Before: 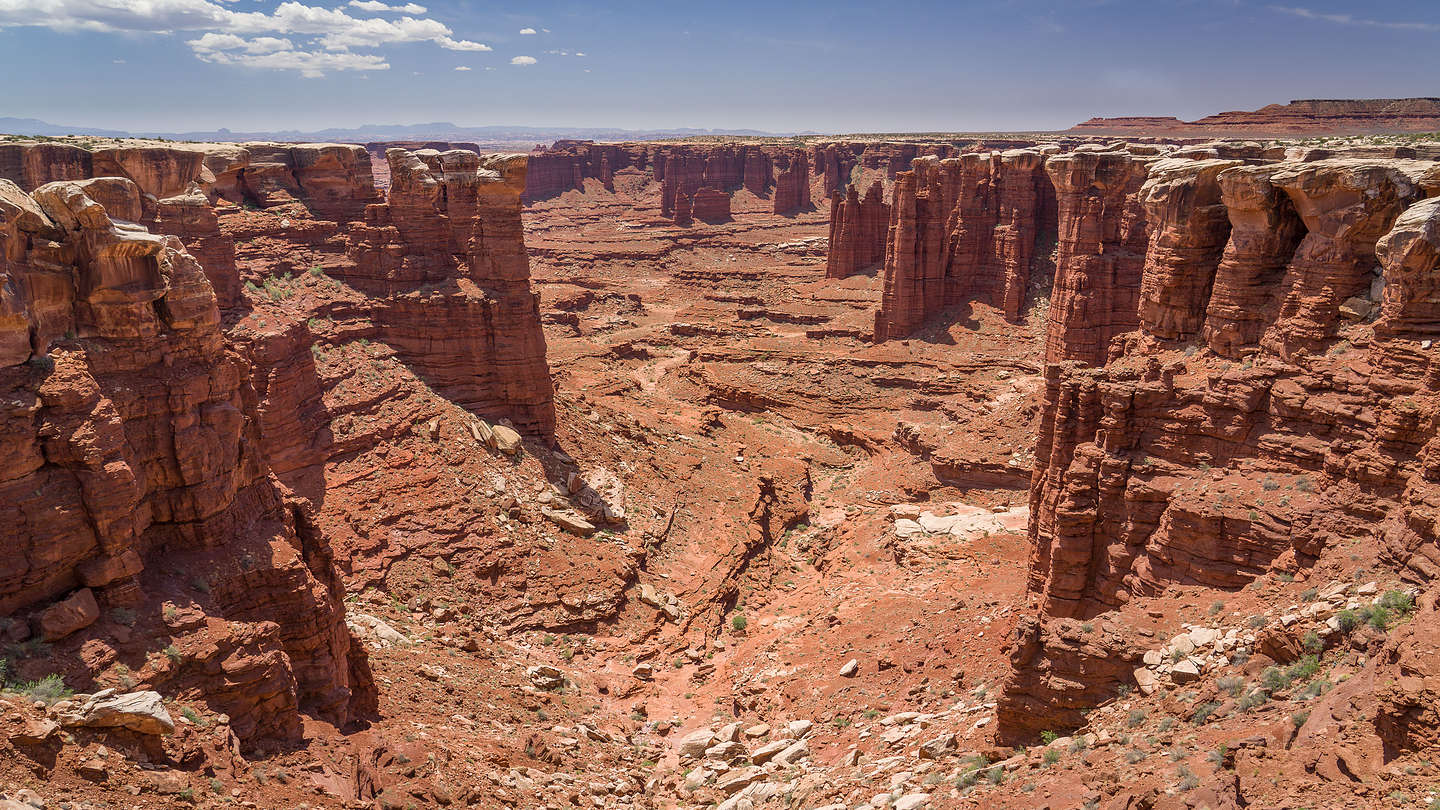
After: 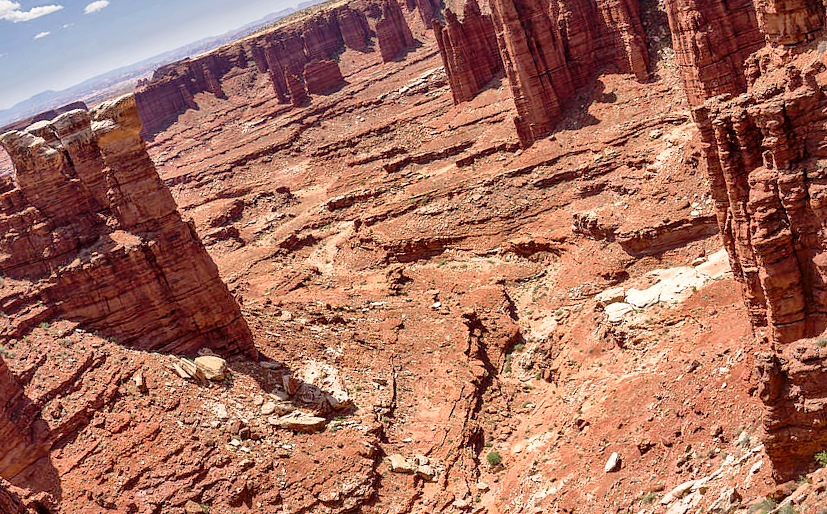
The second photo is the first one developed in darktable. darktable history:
crop and rotate: angle 20.34°, left 6.857%, right 3.741%, bottom 1.146%
tone curve: curves: ch0 [(0, 0.009) (0.105, 0.08) (0.195, 0.18) (0.283, 0.316) (0.384, 0.434) (0.485, 0.531) (0.638, 0.69) (0.81, 0.872) (1, 0.977)]; ch1 [(0, 0) (0.161, 0.092) (0.35, 0.33) (0.379, 0.401) (0.456, 0.469) (0.498, 0.502) (0.52, 0.536) (0.586, 0.617) (0.635, 0.655) (1, 1)]; ch2 [(0, 0) (0.371, 0.362) (0.437, 0.437) (0.483, 0.484) (0.53, 0.515) (0.56, 0.571) (0.622, 0.606) (1, 1)], preserve colors none
local contrast: mode bilateral grid, contrast 25, coarseness 47, detail 152%, midtone range 0.2
